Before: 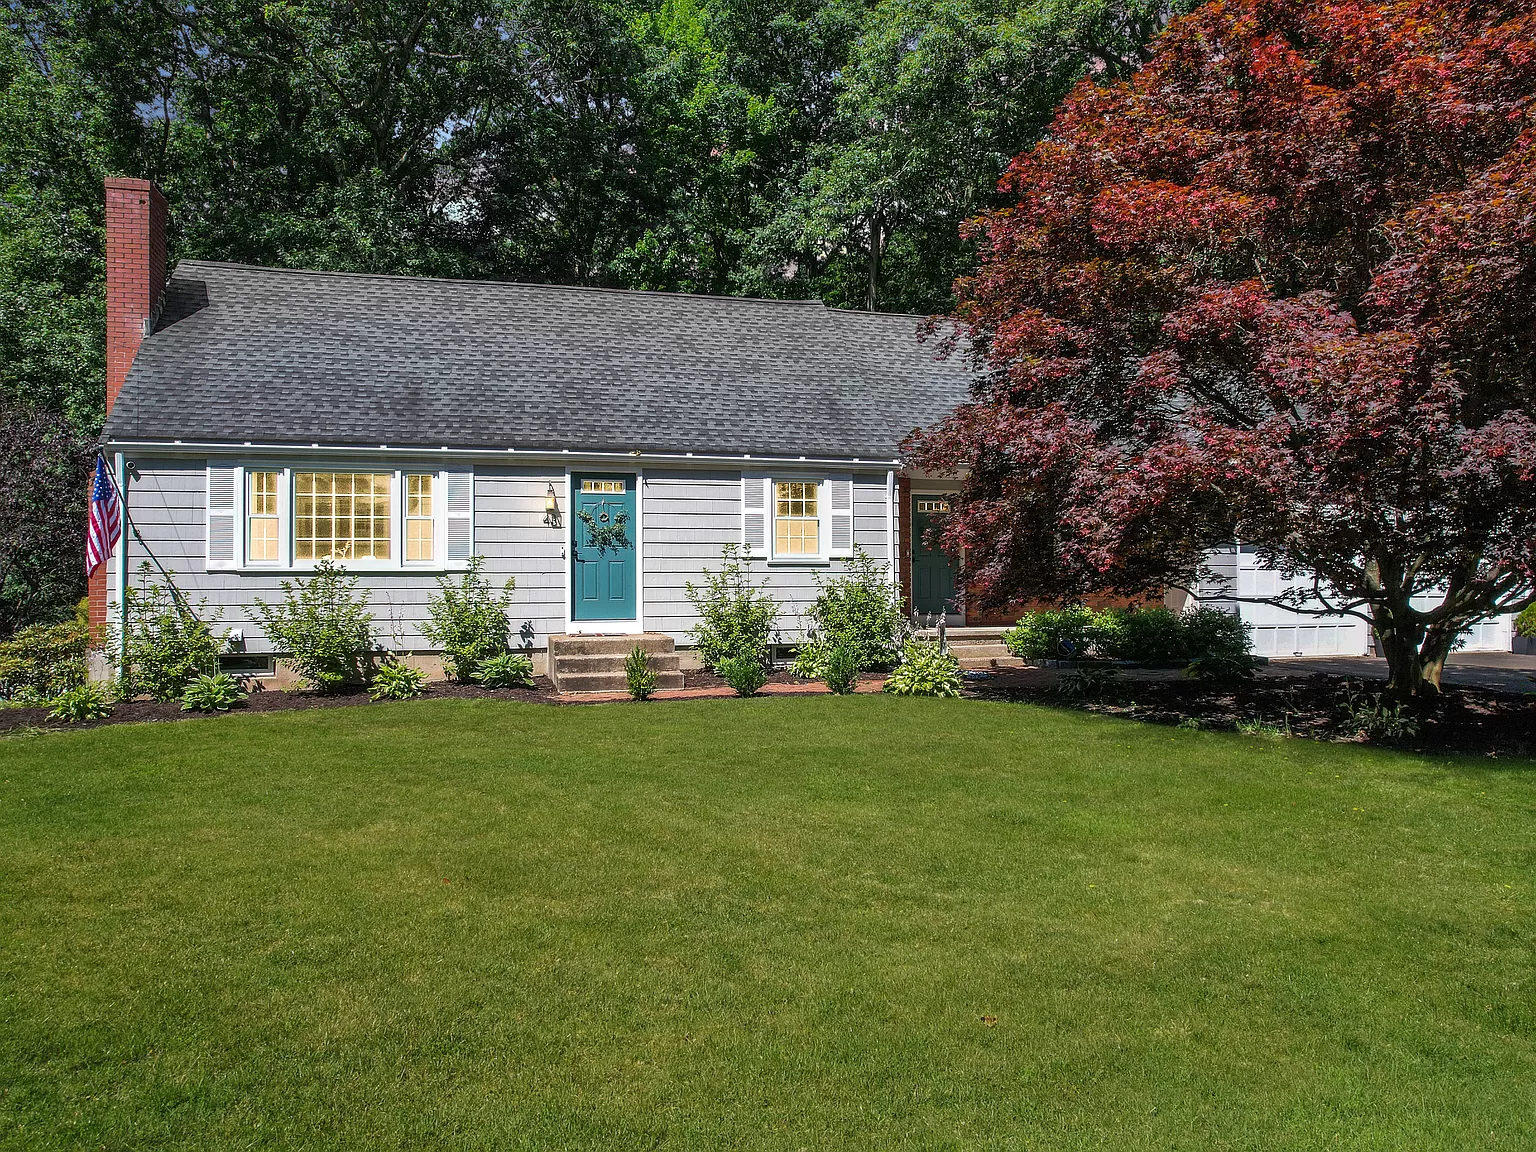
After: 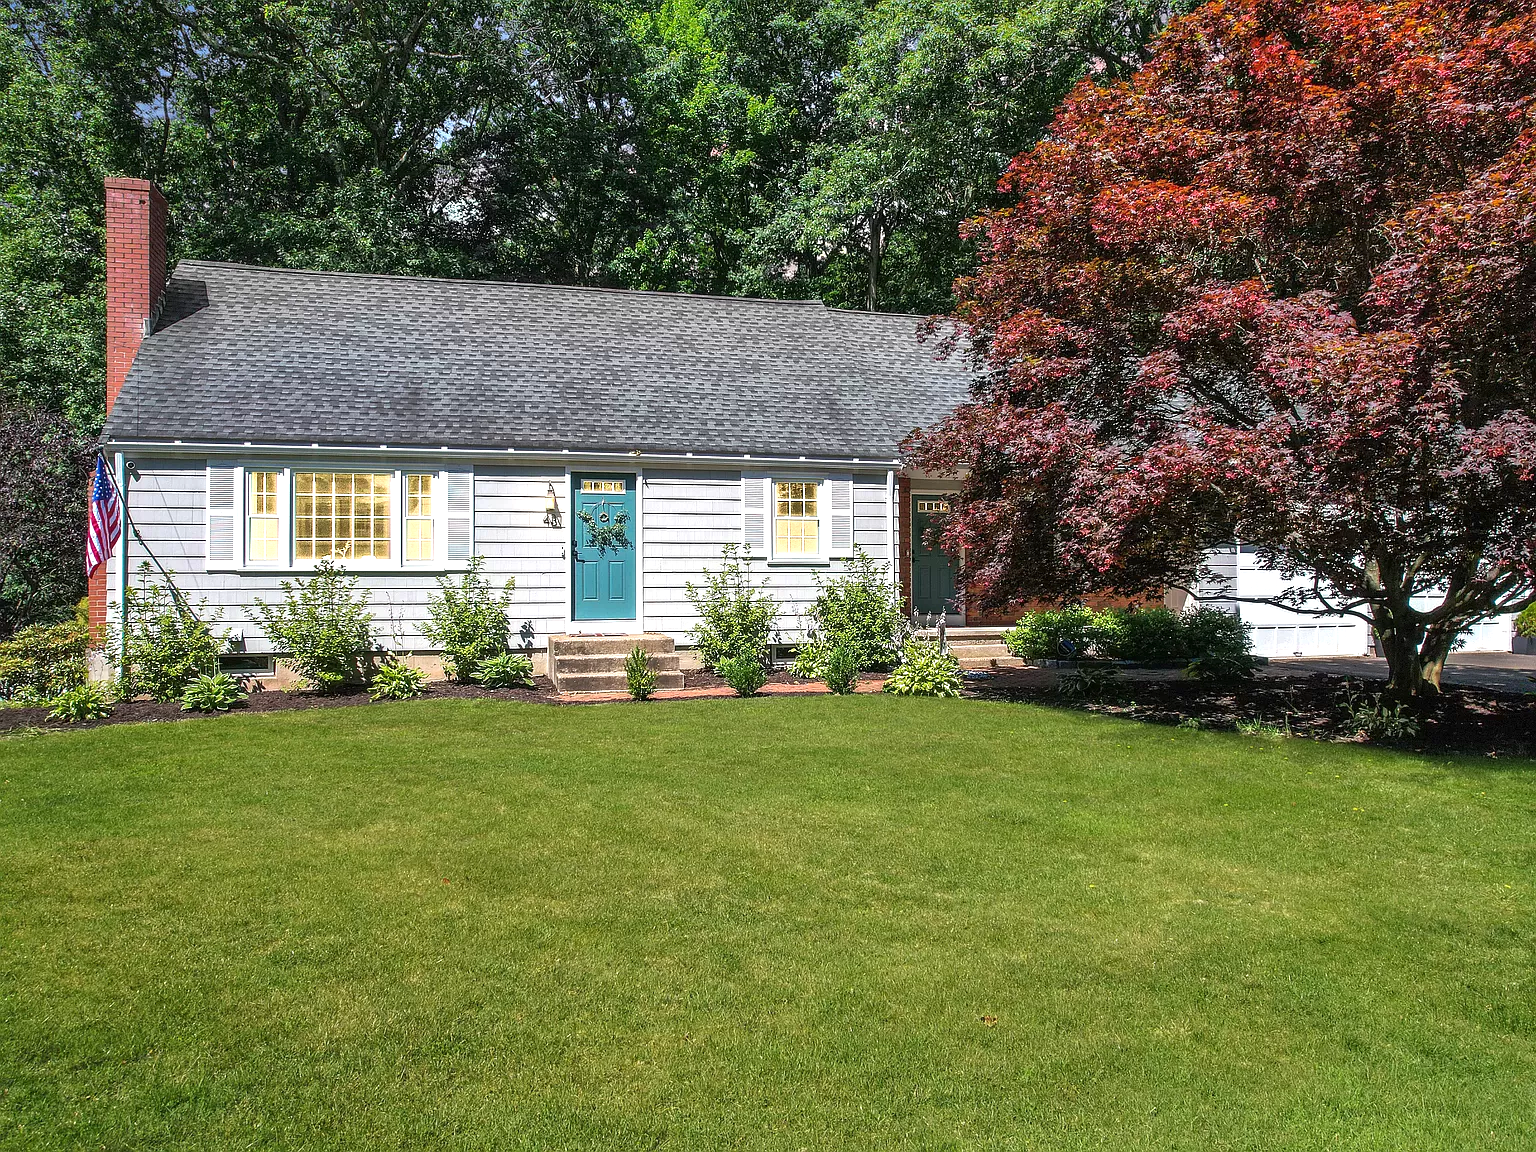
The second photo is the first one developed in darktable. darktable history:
exposure: black level correction 0, exposure 0.594 EV, compensate highlight preservation false
